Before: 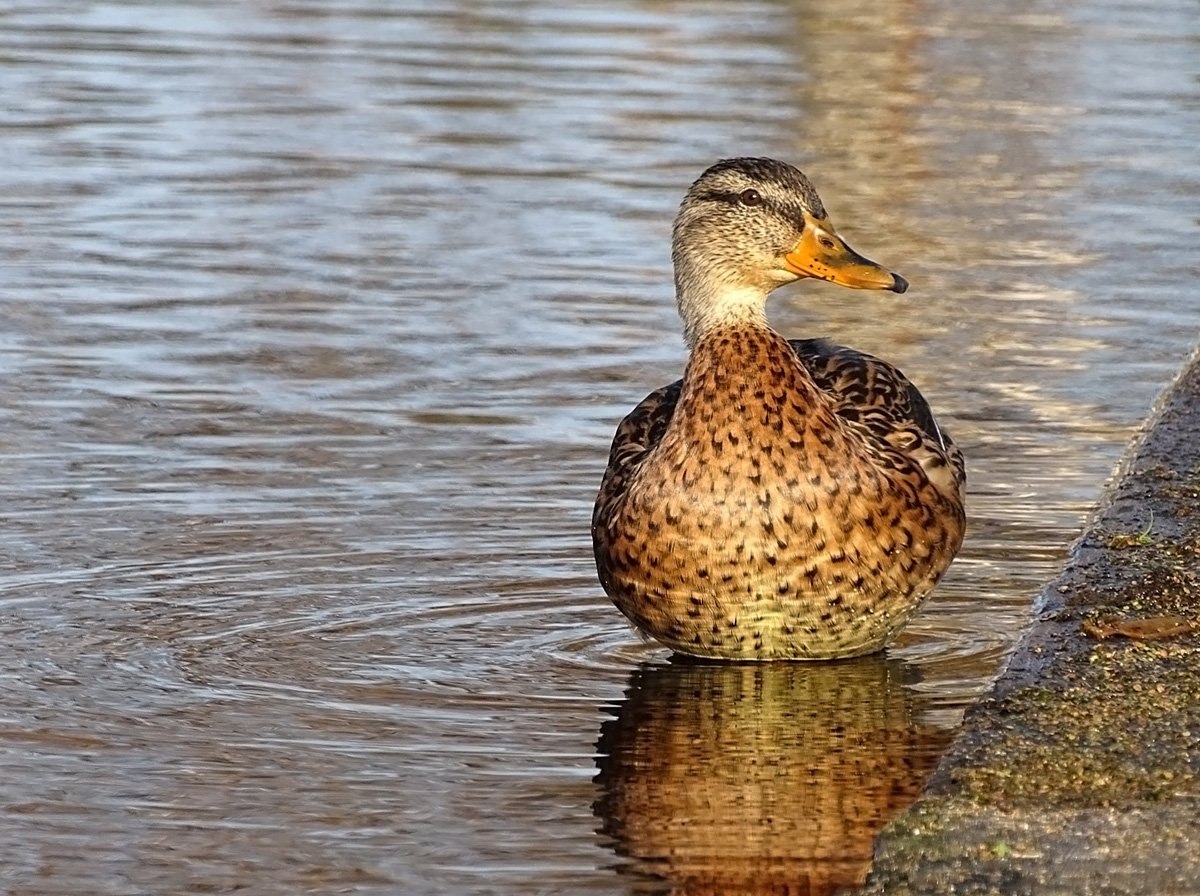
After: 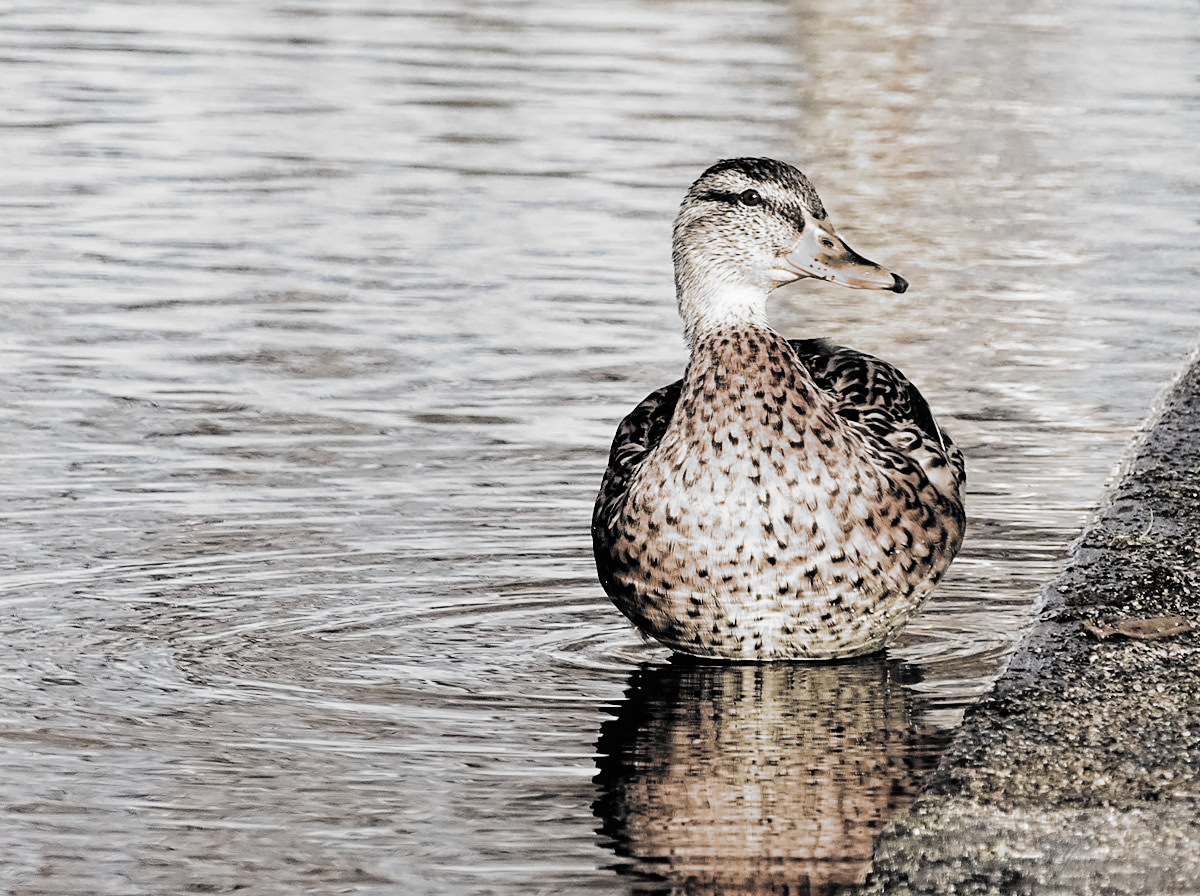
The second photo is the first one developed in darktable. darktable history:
contrast brightness saturation: brightness 0.182, saturation -0.512
filmic rgb: black relative exposure -5.1 EV, white relative exposure 3.51 EV, hardness 3.17, contrast 1.184, highlights saturation mix -30.87%, add noise in highlights 0.002, color science v3 (2019), use custom middle-gray values true, contrast in highlights soft
tone equalizer: -8 EV -0.711 EV, -7 EV -0.685 EV, -6 EV -0.591 EV, -5 EV -0.418 EV, -3 EV 0.365 EV, -2 EV 0.6 EV, -1 EV 0.692 EV, +0 EV 0.754 EV, edges refinement/feathering 500, mask exposure compensation -1.57 EV, preserve details no
